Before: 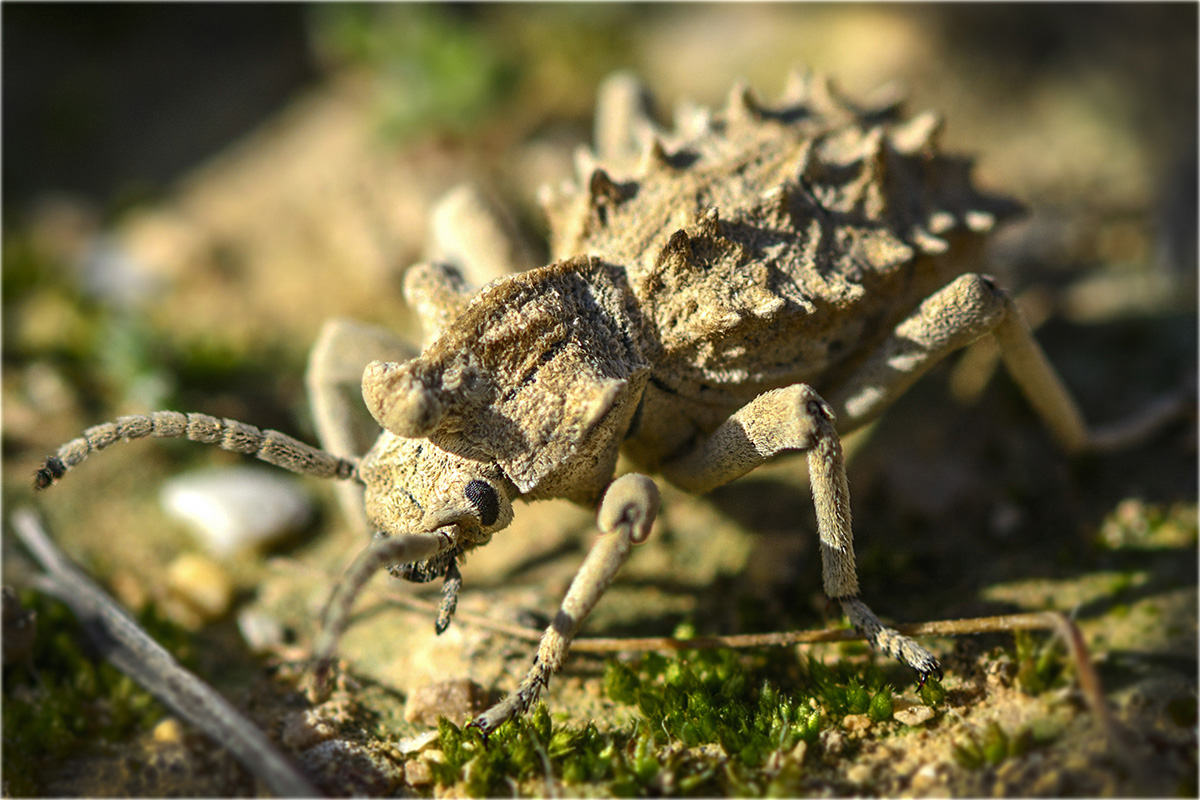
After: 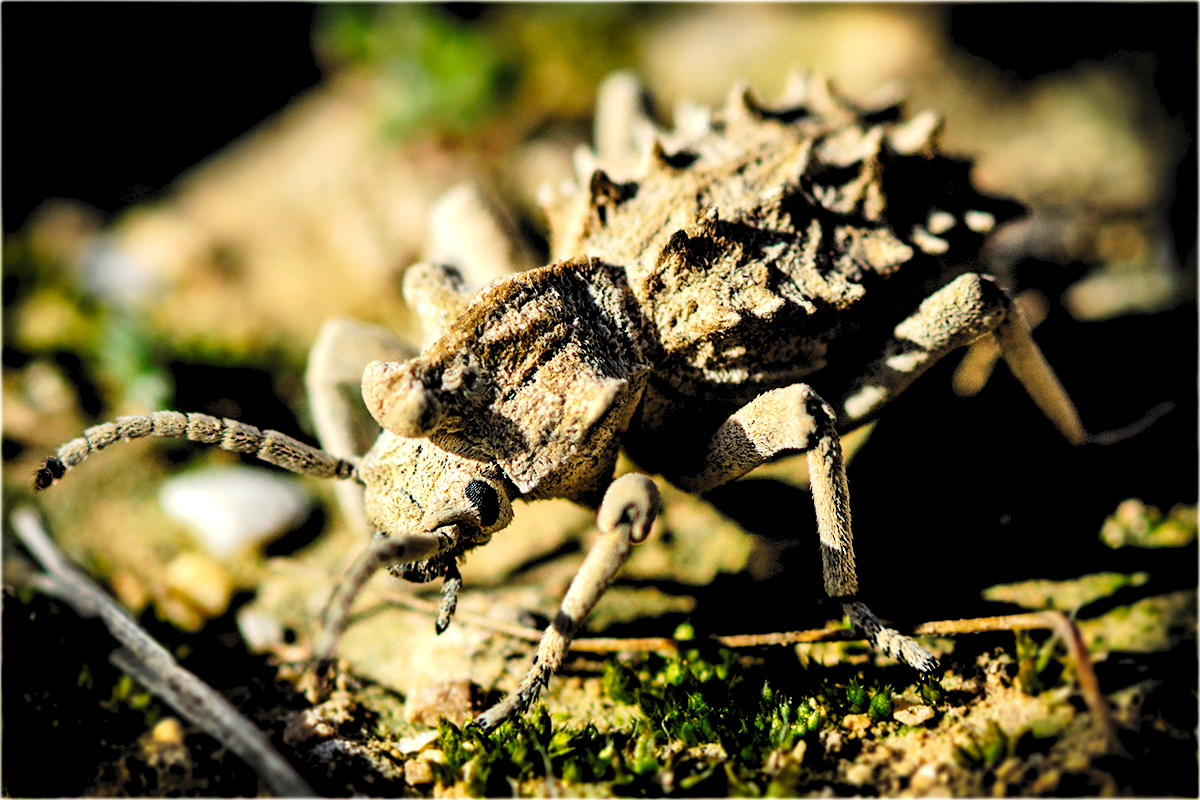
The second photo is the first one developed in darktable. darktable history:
shadows and highlights: shadows 60, soften with gaussian
tone curve: curves: ch0 [(0, 0) (0.003, 0.024) (0.011, 0.032) (0.025, 0.041) (0.044, 0.054) (0.069, 0.069) (0.1, 0.09) (0.136, 0.116) (0.177, 0.162) (0.224, 0.213) (0.277, 0.278) (0.335, 0.359) (0.399, 0.447) (0.468, 0.543) (0.543, 0.621) (0.623, 0.717) (0.709, 0.807) (0.801, 0.876) (0.898, 0.934) (1, 1)], preserve colors none
rgb levels: levels [[0.034, 0.472, 0.904], [0, 0.5, 1], [0, 0.5, 1]]
